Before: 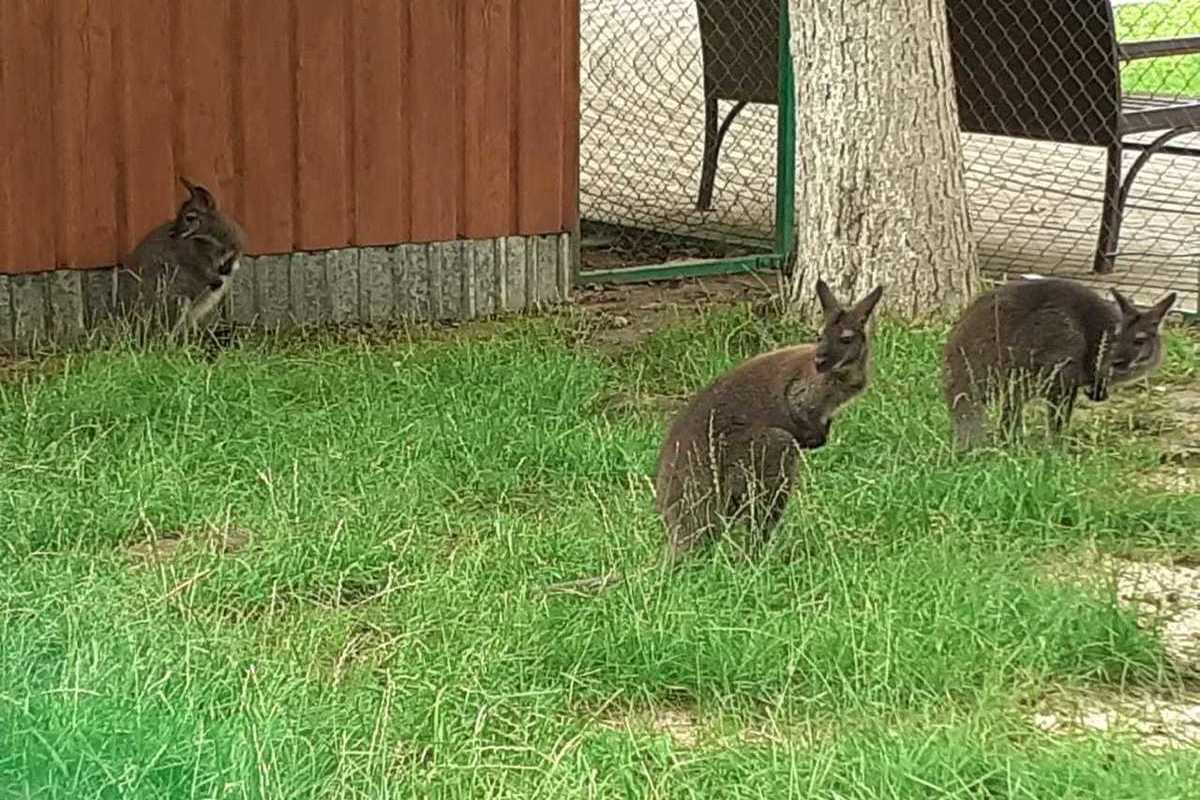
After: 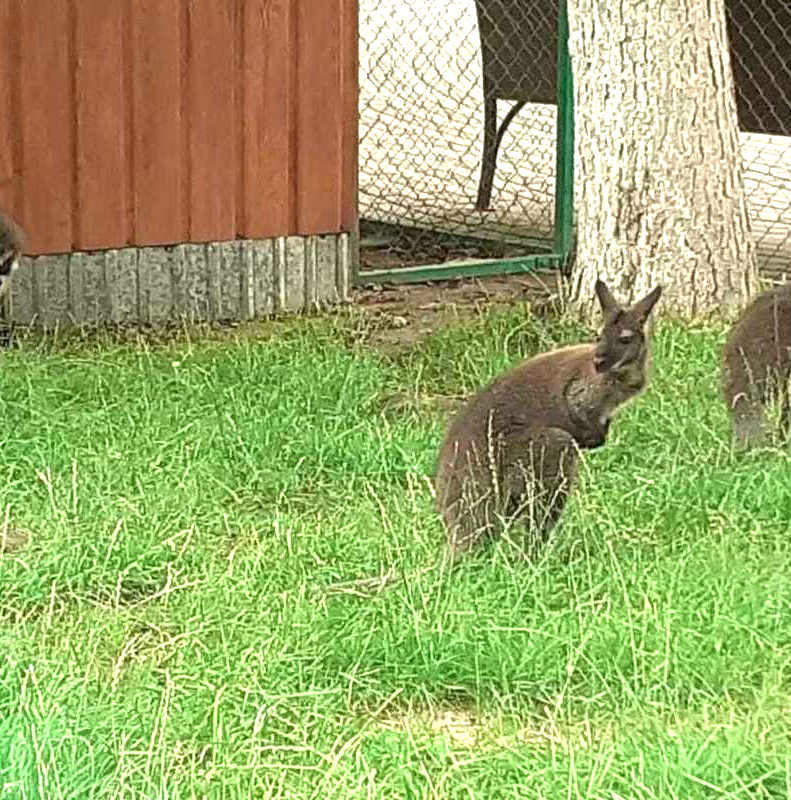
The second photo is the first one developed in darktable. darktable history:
crop and rotate: left 18.437%, right 15.601%
exposure: exposure 0.781 EV, compensate highlight preservation false
